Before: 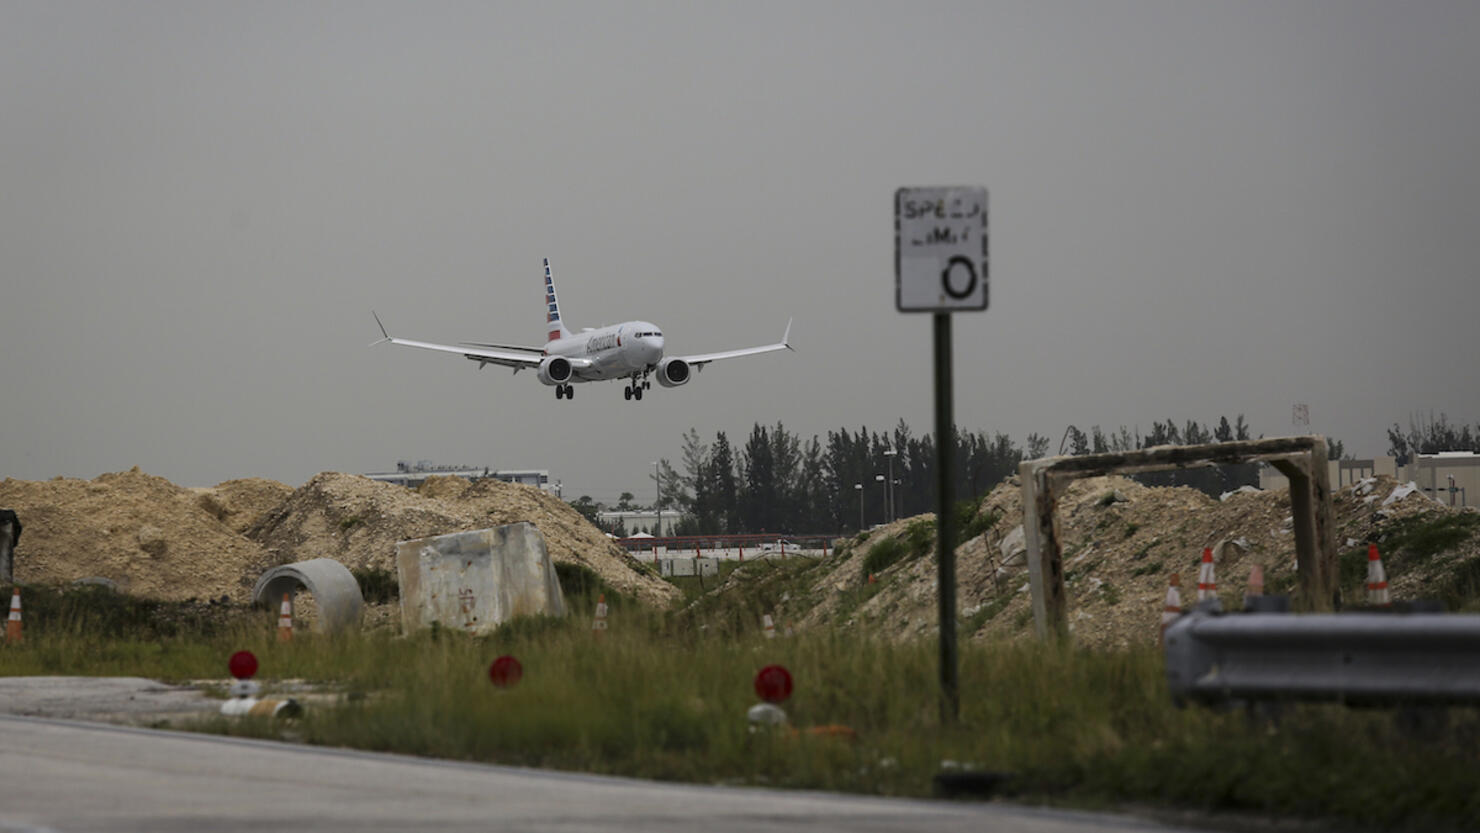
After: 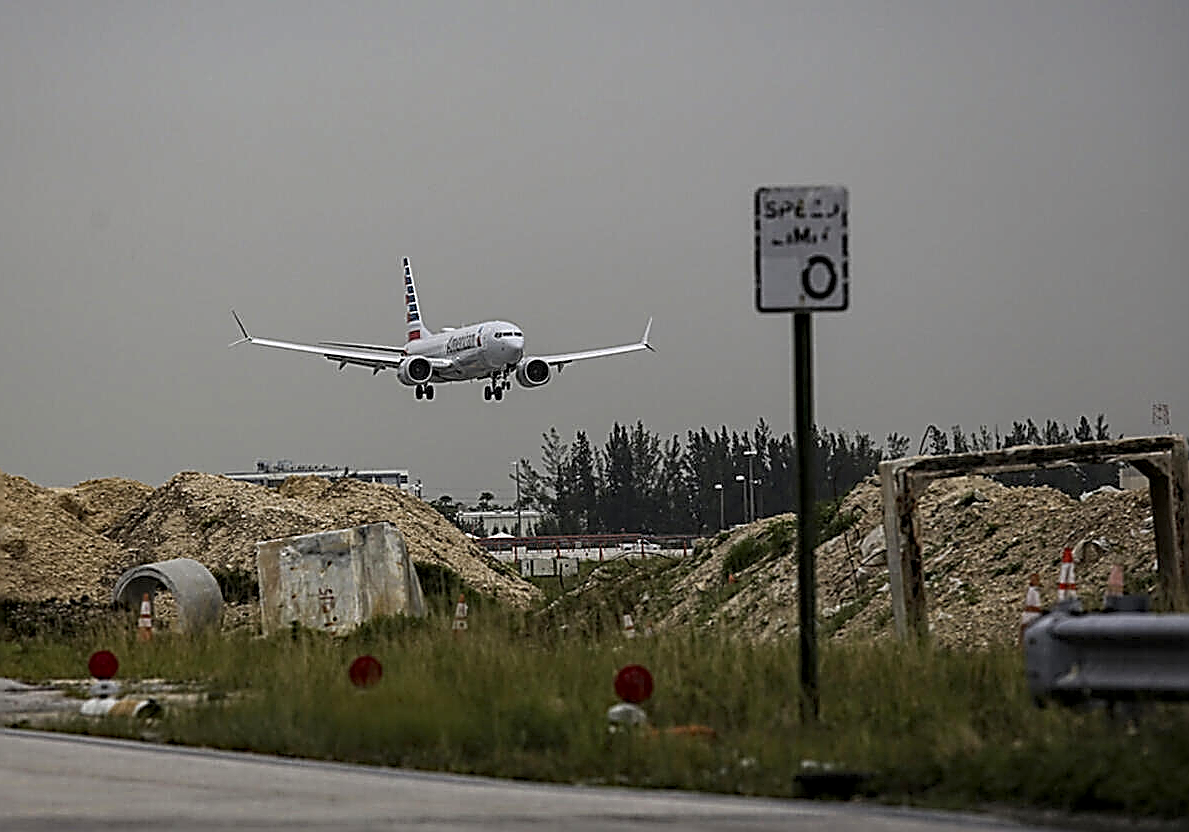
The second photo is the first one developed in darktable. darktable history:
haze removal: compatibility mode true, adaptive false
local contrast: on, module defaults
crop and rotate: left 9.492%, right 10.115%
sharpen: amount 1.983
